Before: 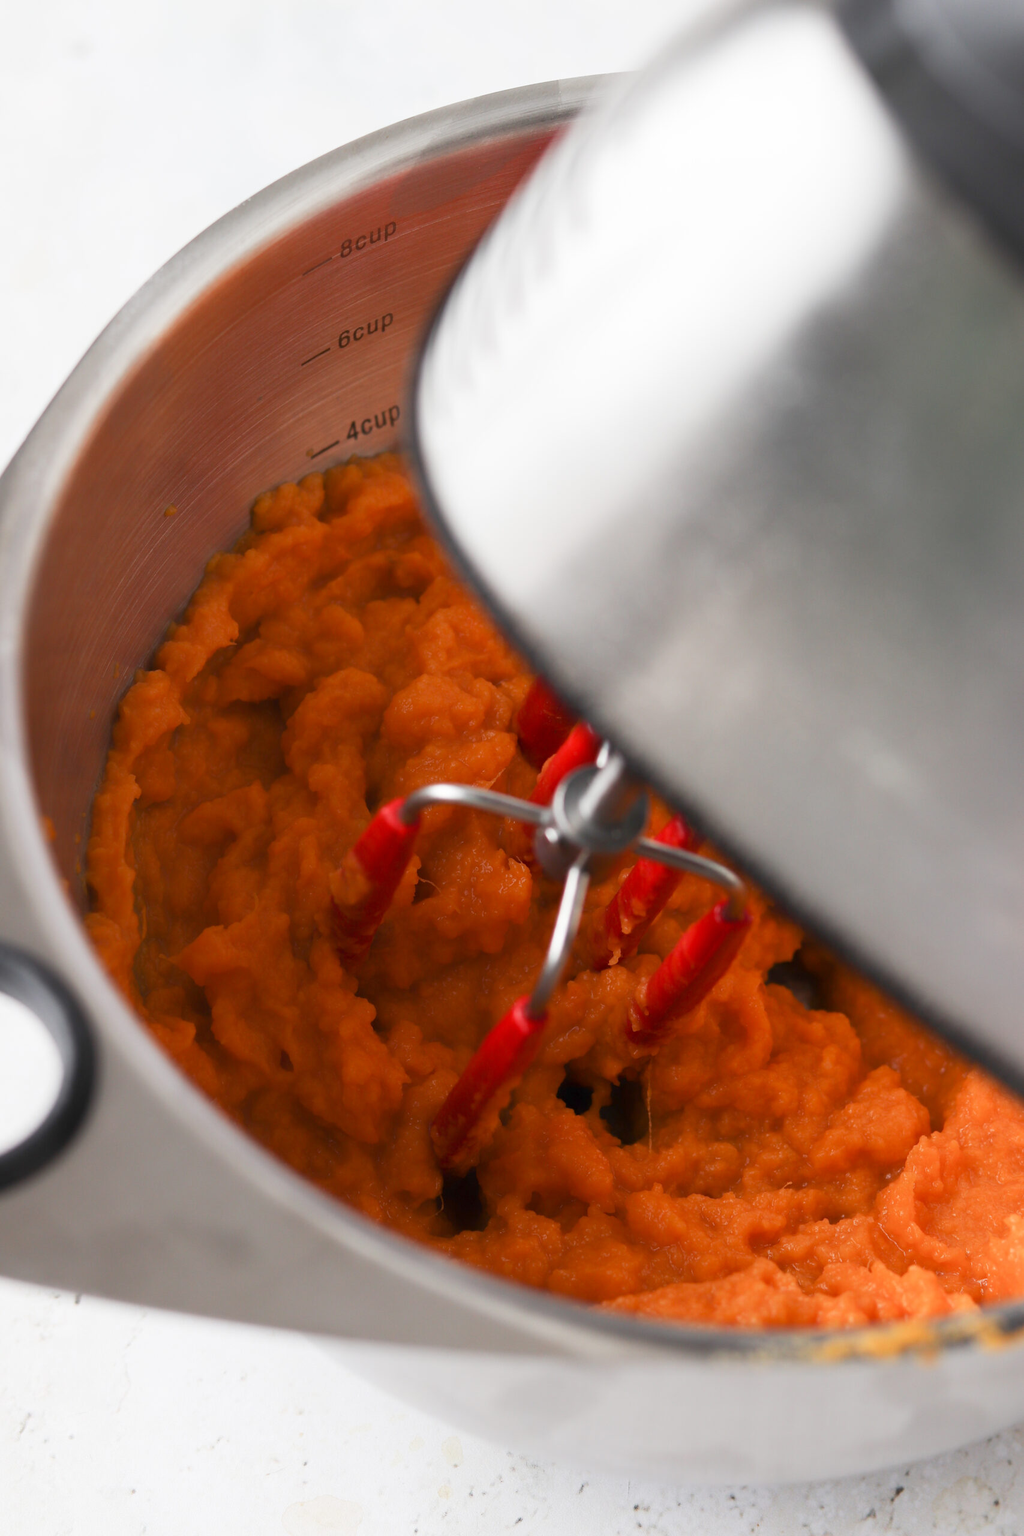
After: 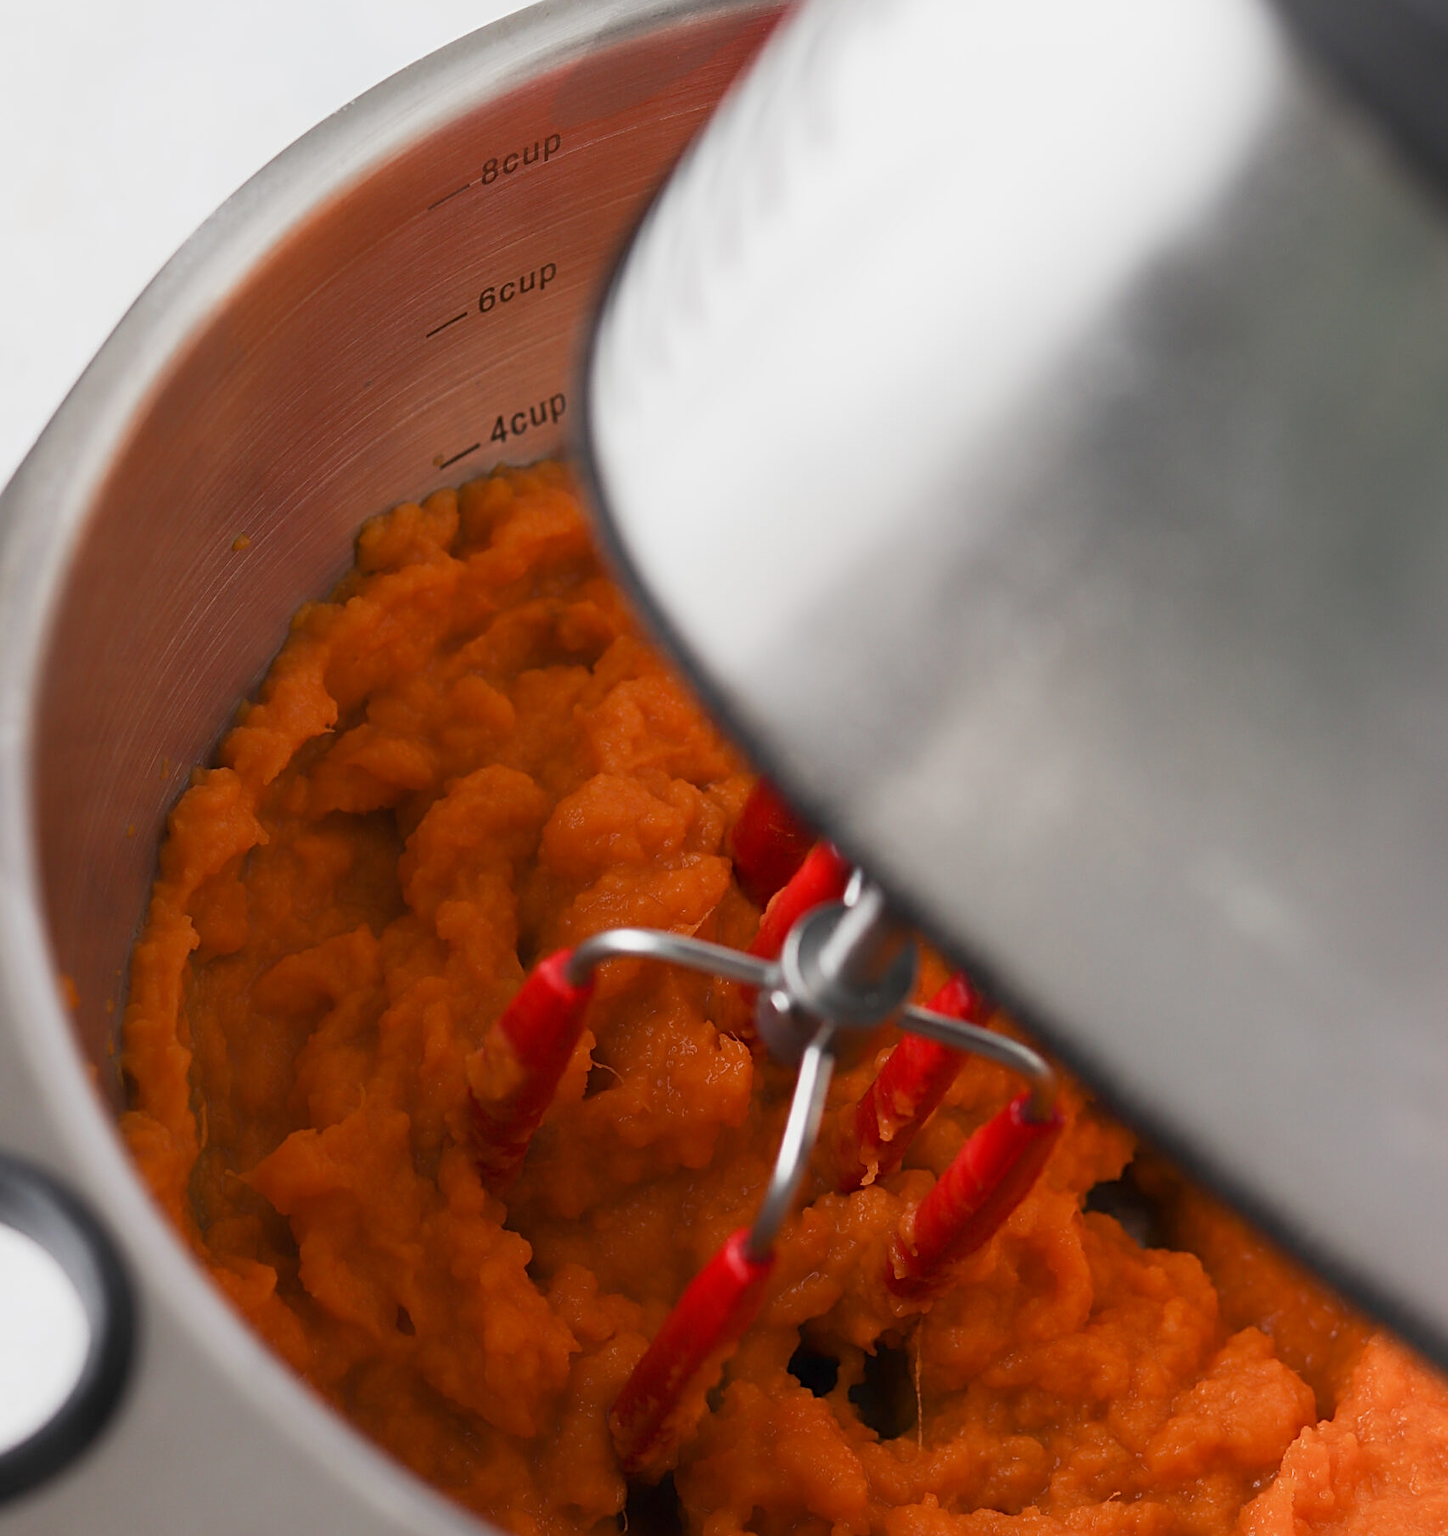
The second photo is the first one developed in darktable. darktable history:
crop and rotate: top 8.293%, bottom 20.996%
rgb levels: preserve colors max RGB
exposure: exposure -0.177 EV, compensate highlight preservation false
sharpen: radius 2.543, amount 0.636
